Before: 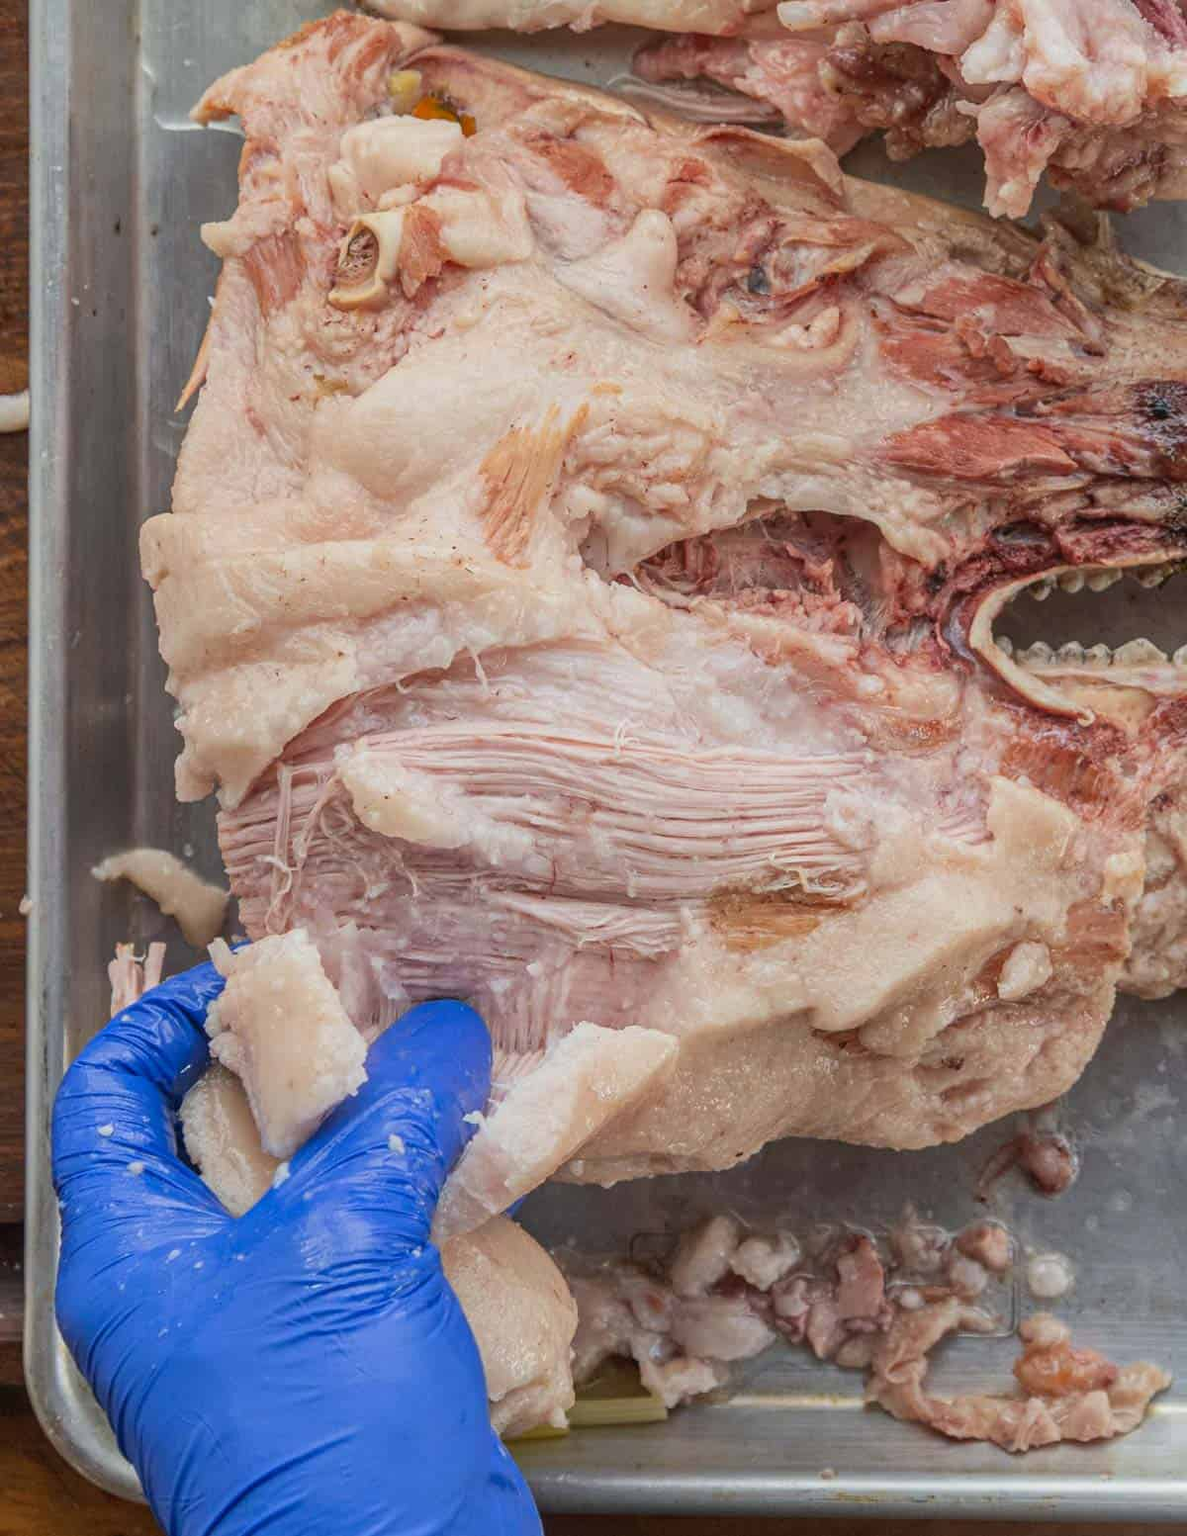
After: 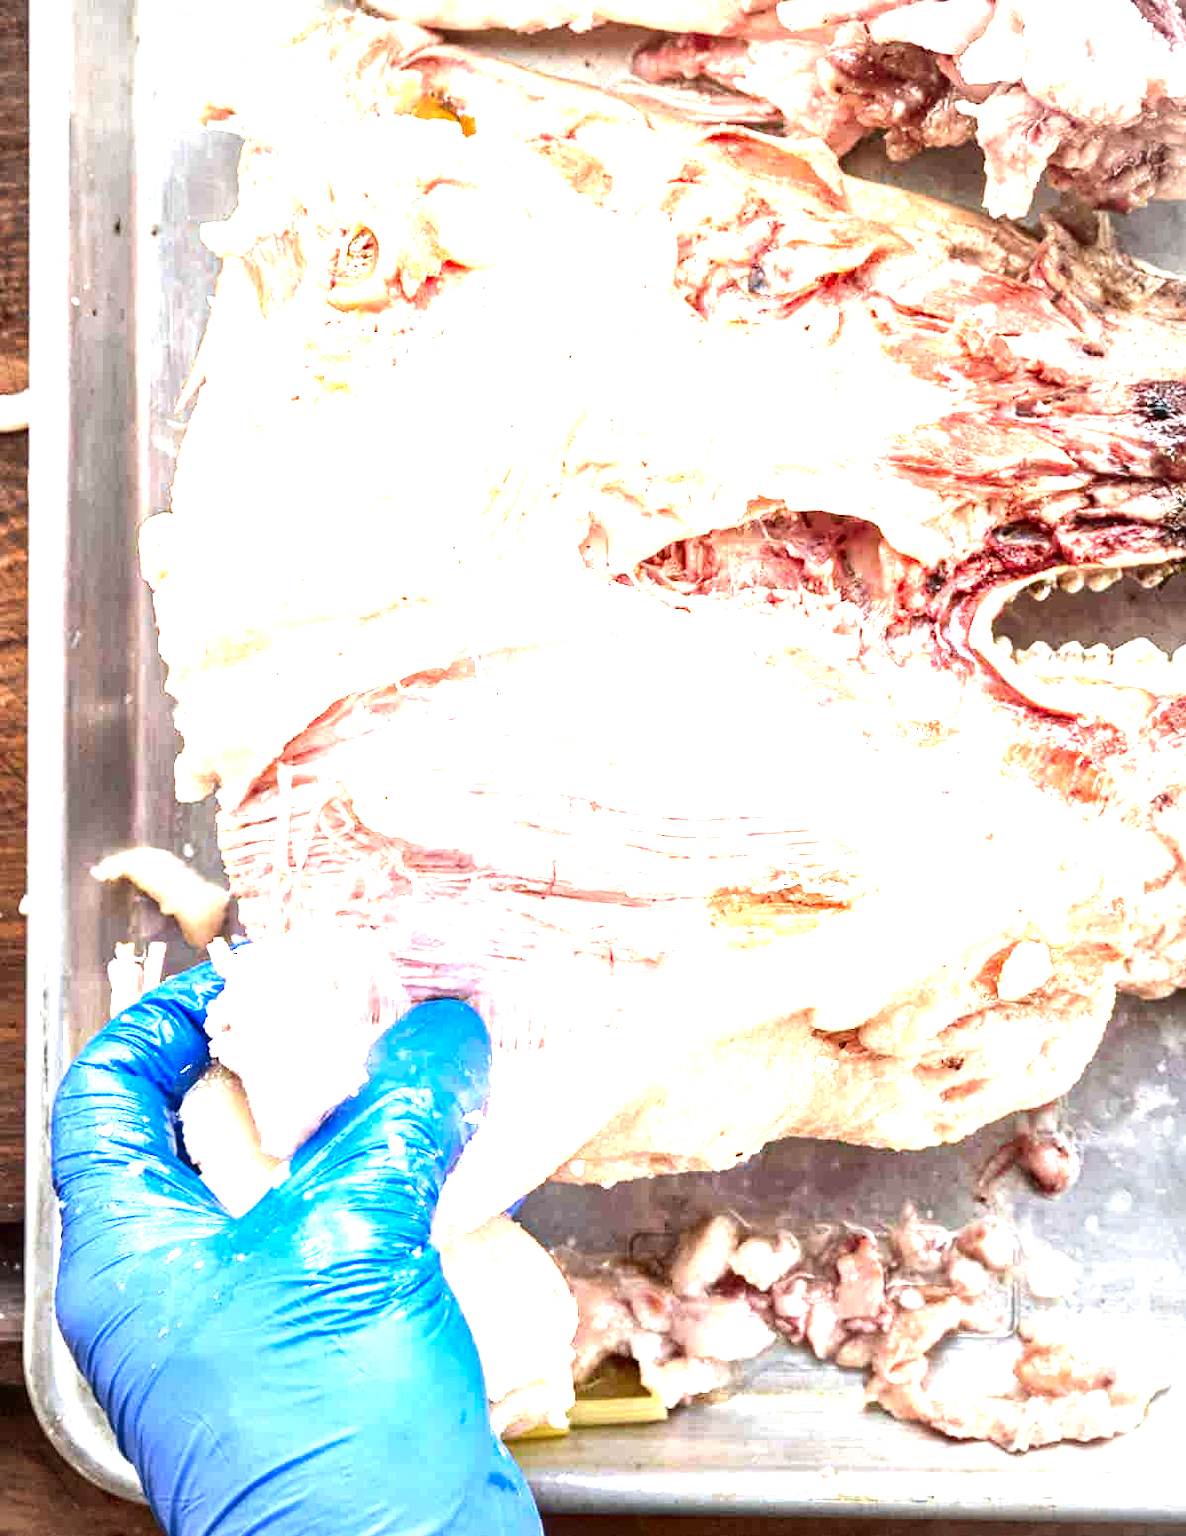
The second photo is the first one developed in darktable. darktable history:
exposure: black level correction 0.001, exposure 2.607 EV, compensate exposure bias true, compensate highlight preservation false
vignetting: fall-off radius 60%, automatic ratio true
contrast brightness saturation: contrast 0.13, brightness -0.24, saturation 0.14
local contrast: highlights 61%, shadows 106%, detail 107%, midtone range 0.529
